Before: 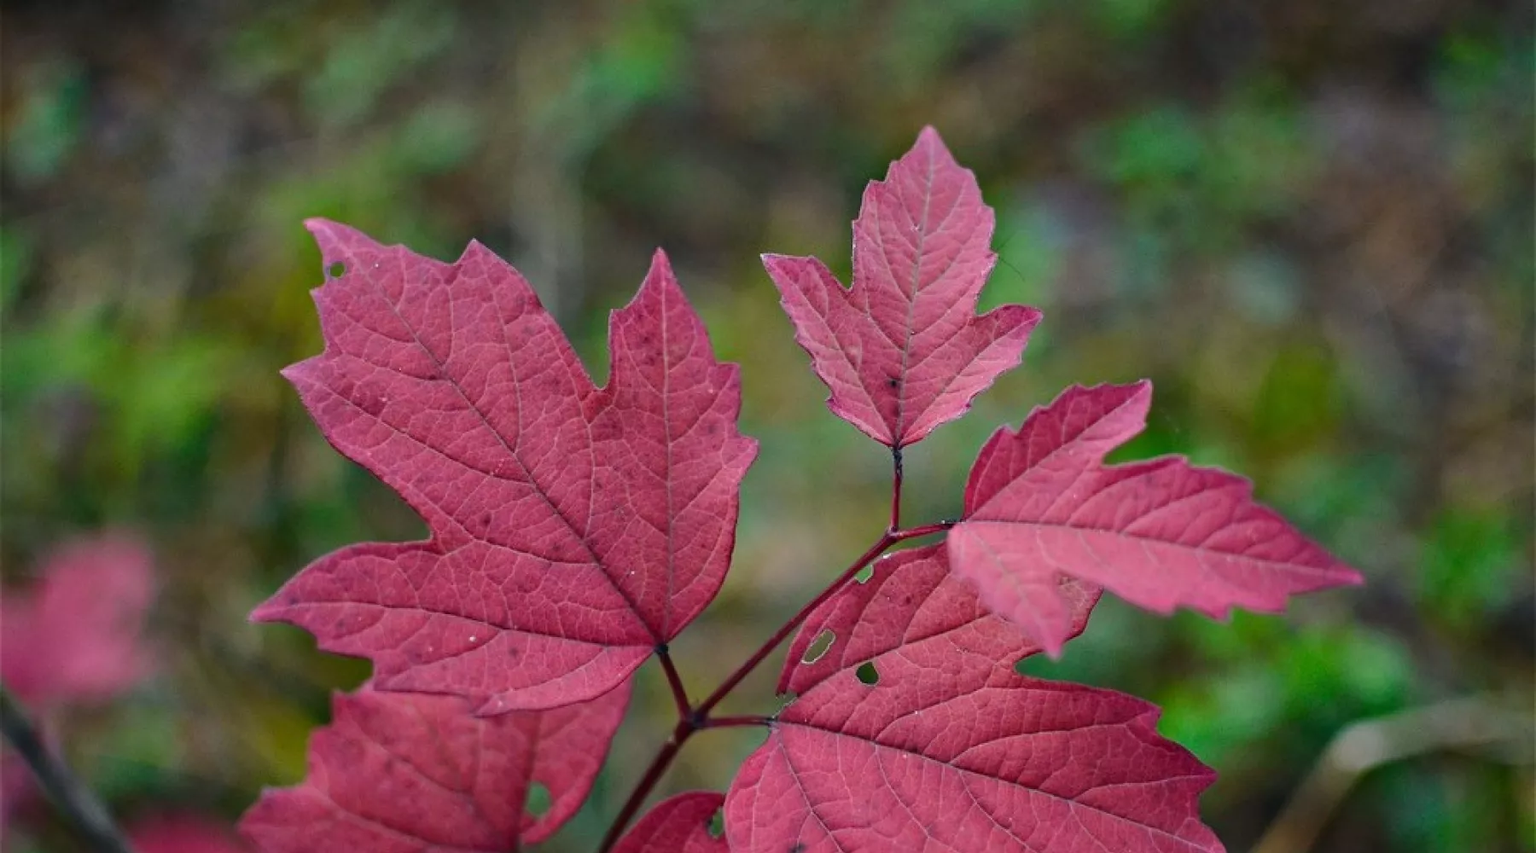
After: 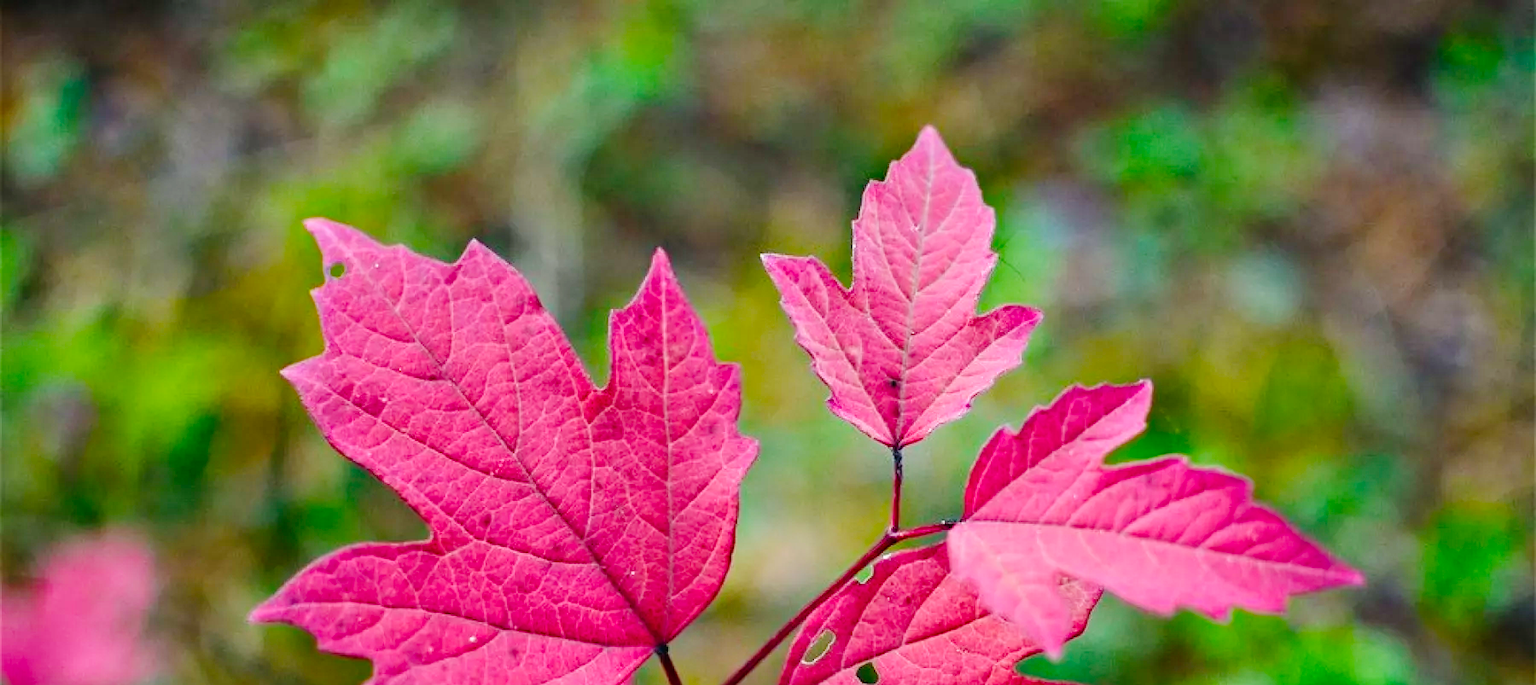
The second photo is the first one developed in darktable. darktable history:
color balance rgb: perceptual saturation grading › global saturation 30%, global vibrance 10%
base curve: curves: ch0 [(0, 0) (0.008, 0.007) (0.022, 0.029) (0.048, 0.089) (0.092, 0.197) (0.191, 0.399) (0.275, 0.534) (0.357, 0.65) (0.477, 0.78) (0.542, 0.833) (0.799, 0.973) (1, 1)], preserve colors none
crop: bottom 19.644%
